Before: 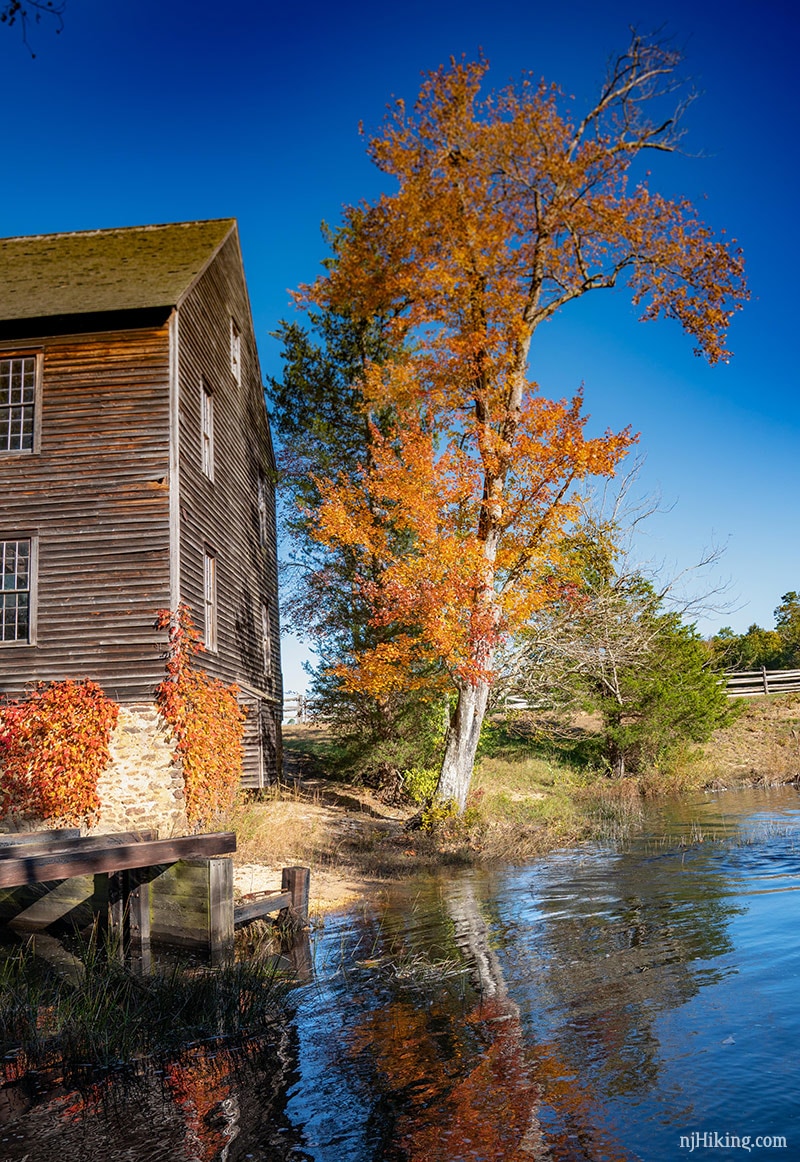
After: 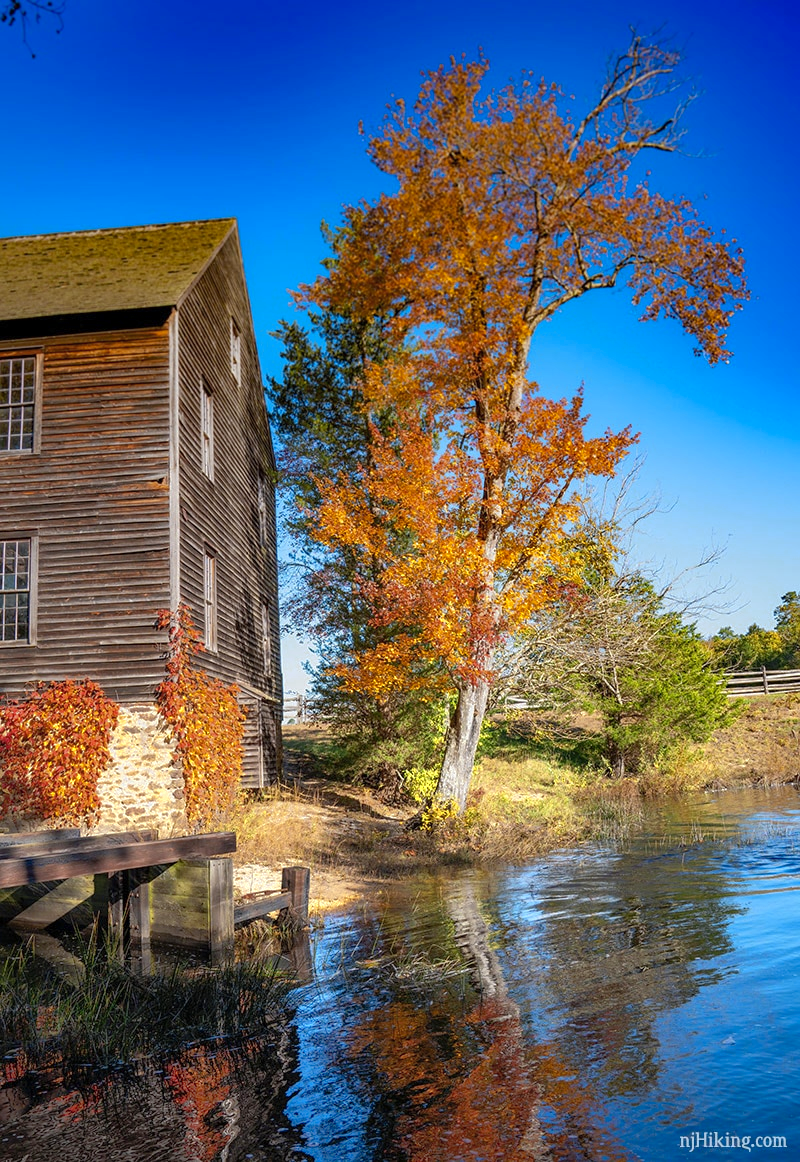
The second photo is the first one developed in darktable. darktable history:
shadows and highlights: on, module defaults
color zones: curves: ch0 [(0, 0.485) (0.178, 0.476) (0.261, 0.623) (0.411, 0.403) (0.708, 0.603) (0.934, 0.412)]; ch1 [(0.003, 0.485) (0.149, 0.496) (0.229, 0.584) (0.326, 0.551) (0.484, 0.262) (0.757, 0.643)]
